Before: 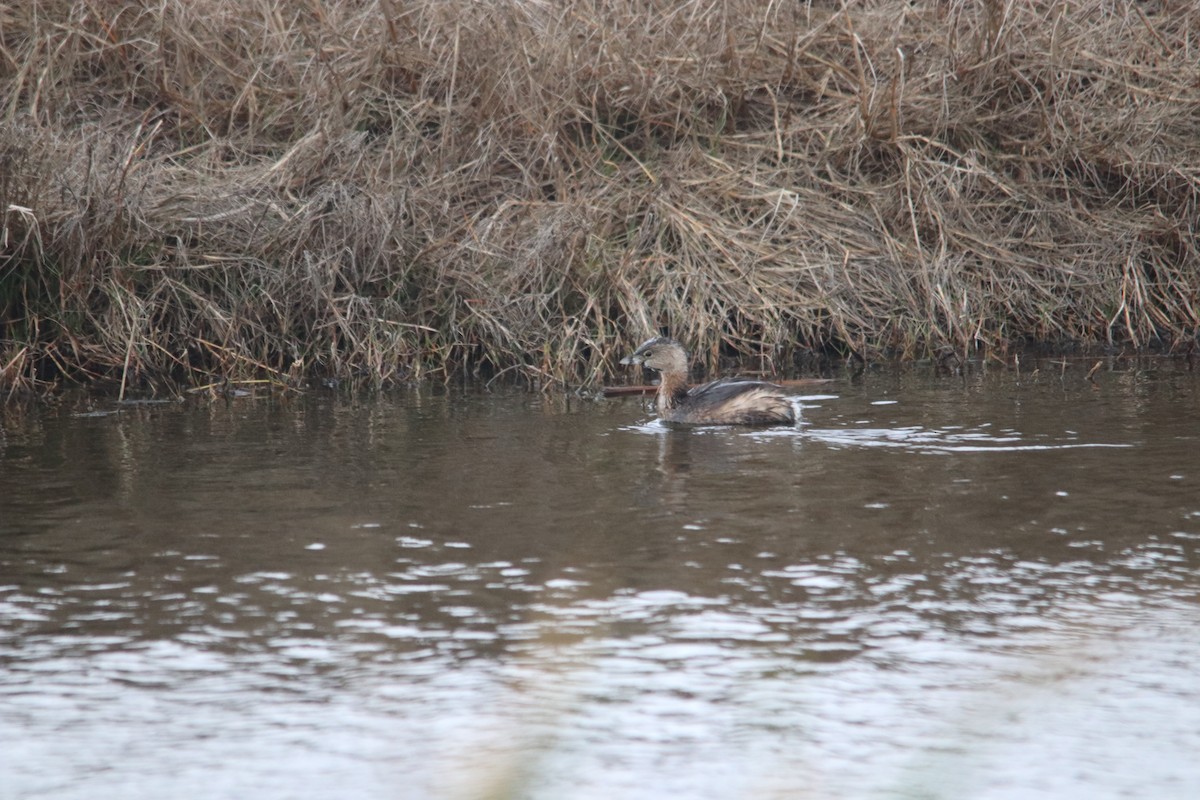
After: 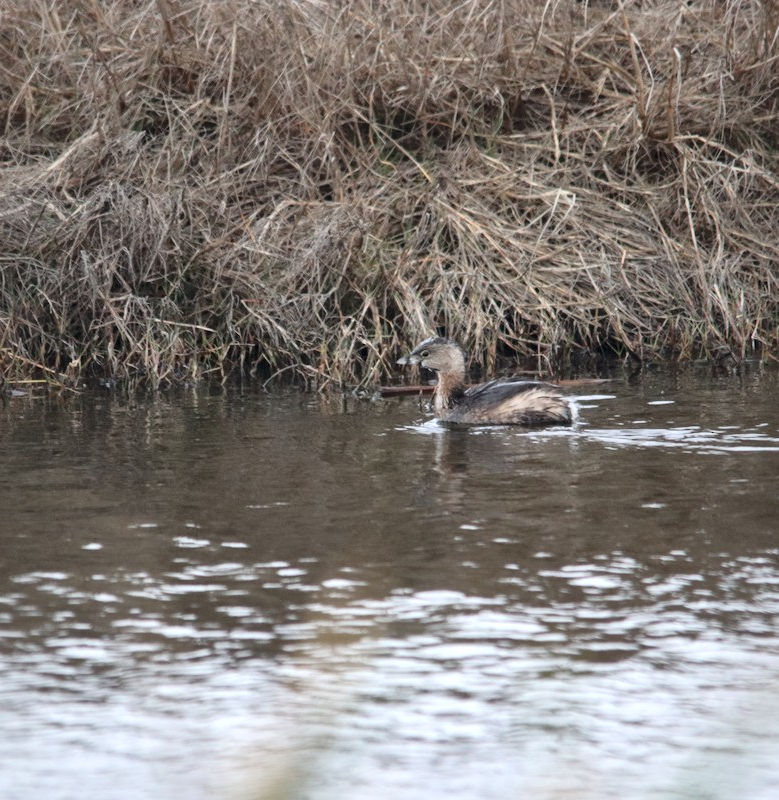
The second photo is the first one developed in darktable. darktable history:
crop and rotate: left 18.637%, right 16.407%
local contrast: mode bilateral grid, contrast 24, coarseness 60, detail 151%, midtone range 0.2
